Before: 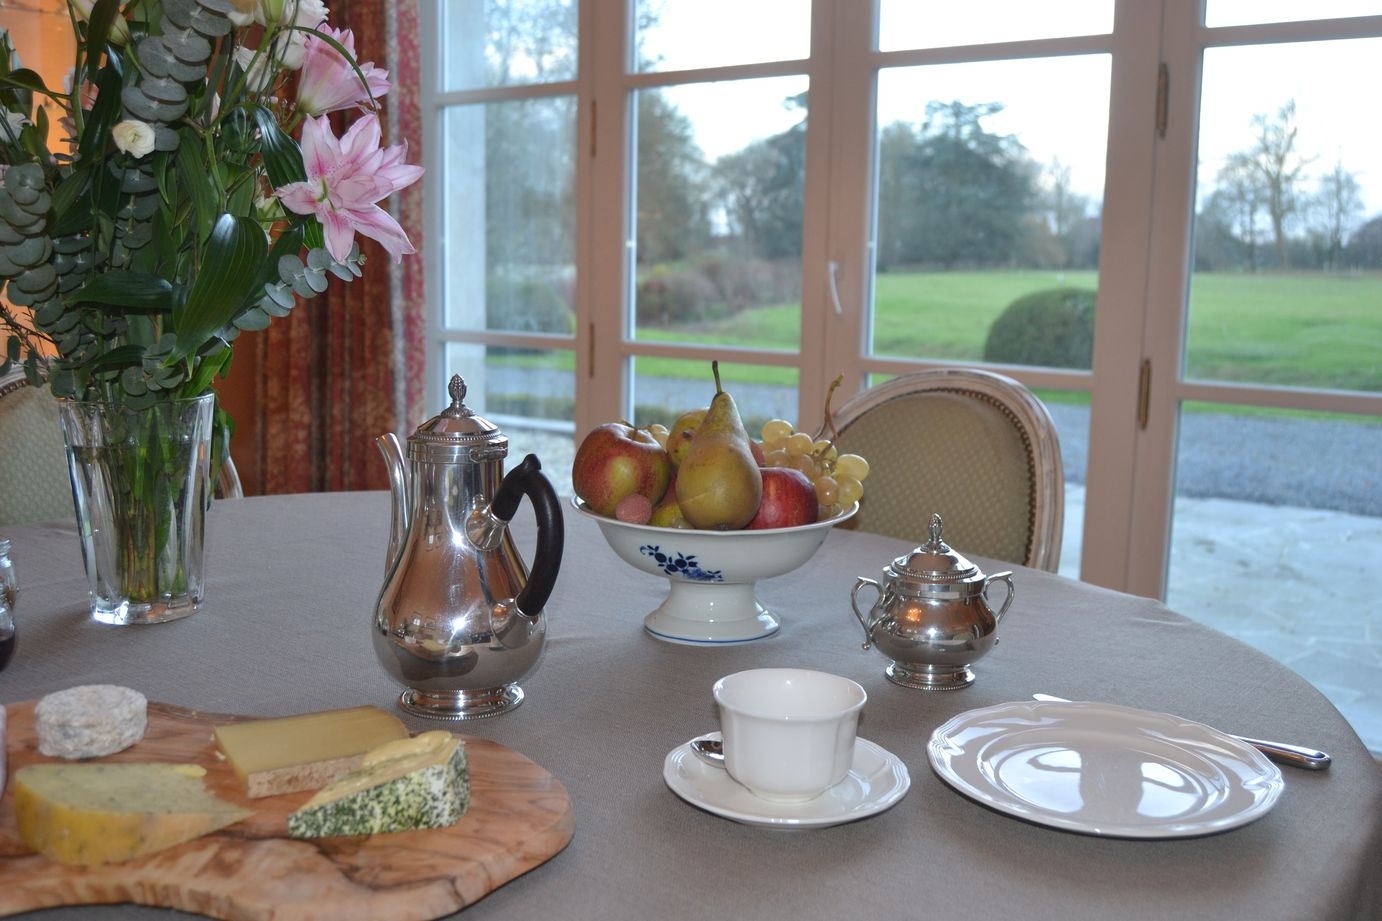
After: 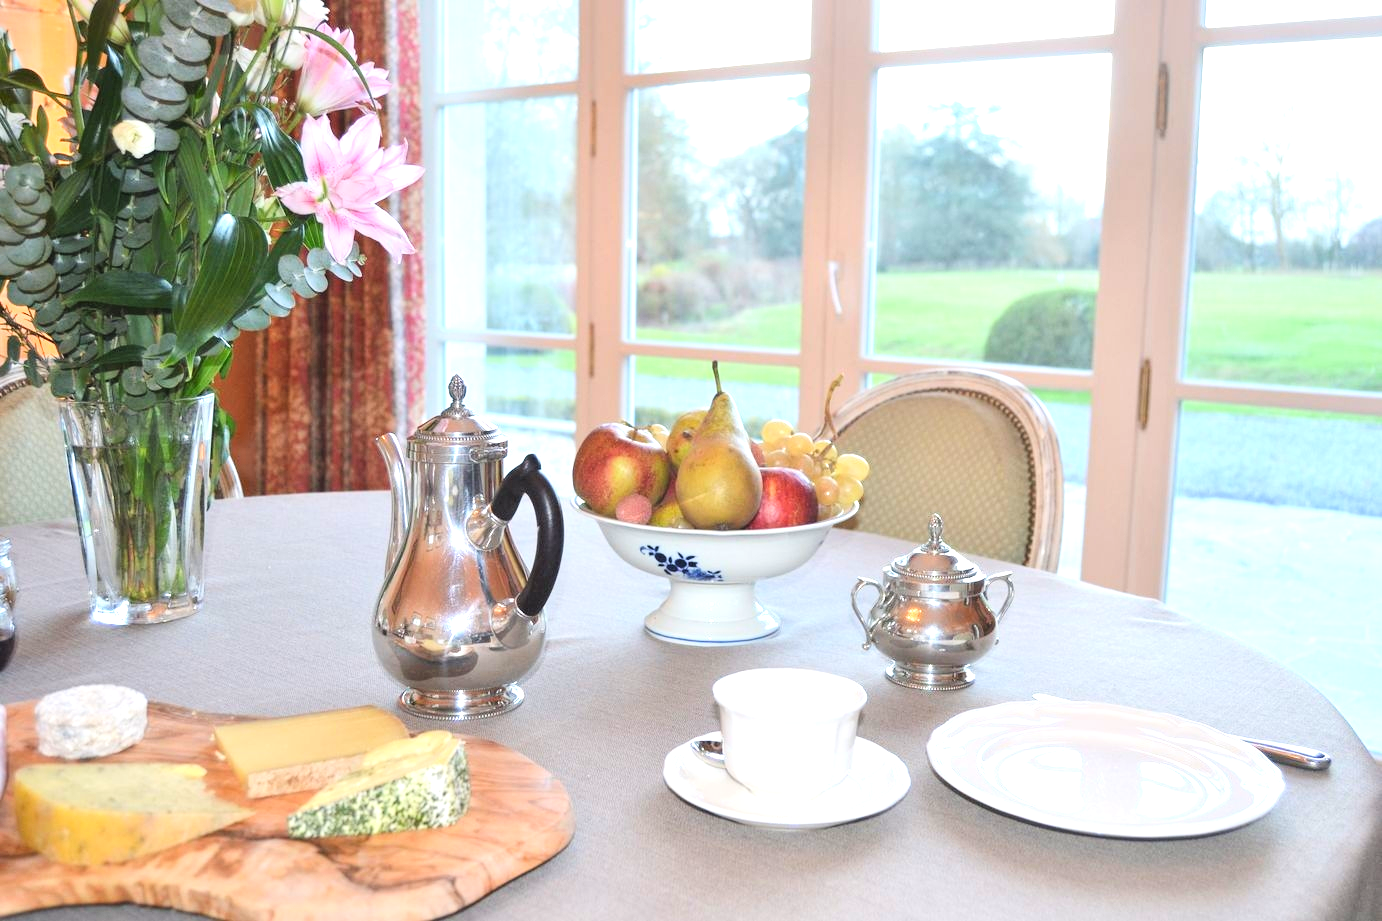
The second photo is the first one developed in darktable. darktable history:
exposure: black level correction 0, exposure 1.3 EV, compensate exposure bias true, compensate highlight preservation false
tone curve: curves: ch0 [(0, 0) (0.004, 0.001) (0.133, 0.112) (0.325, 0.362) (0.832, 0.893) (1, 1)], color space Lab, linked channels, preserve colors none
